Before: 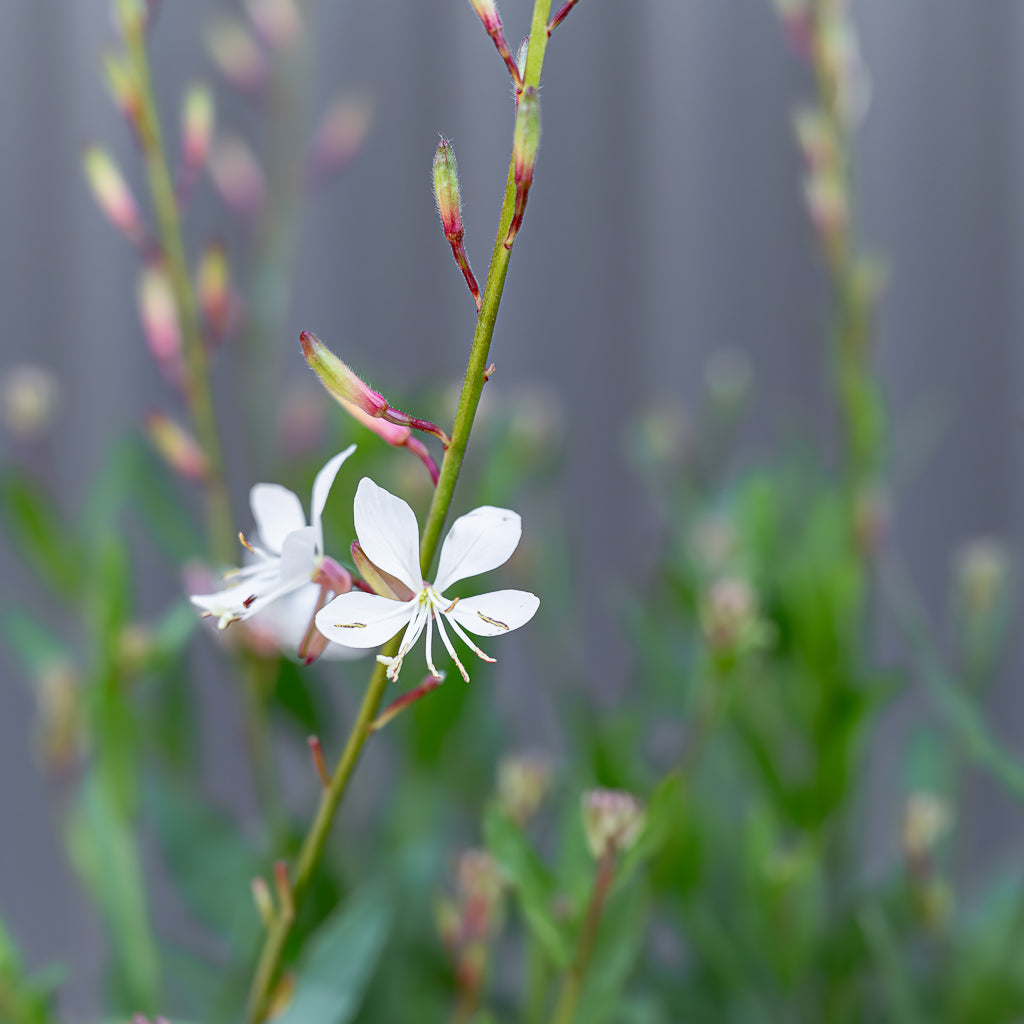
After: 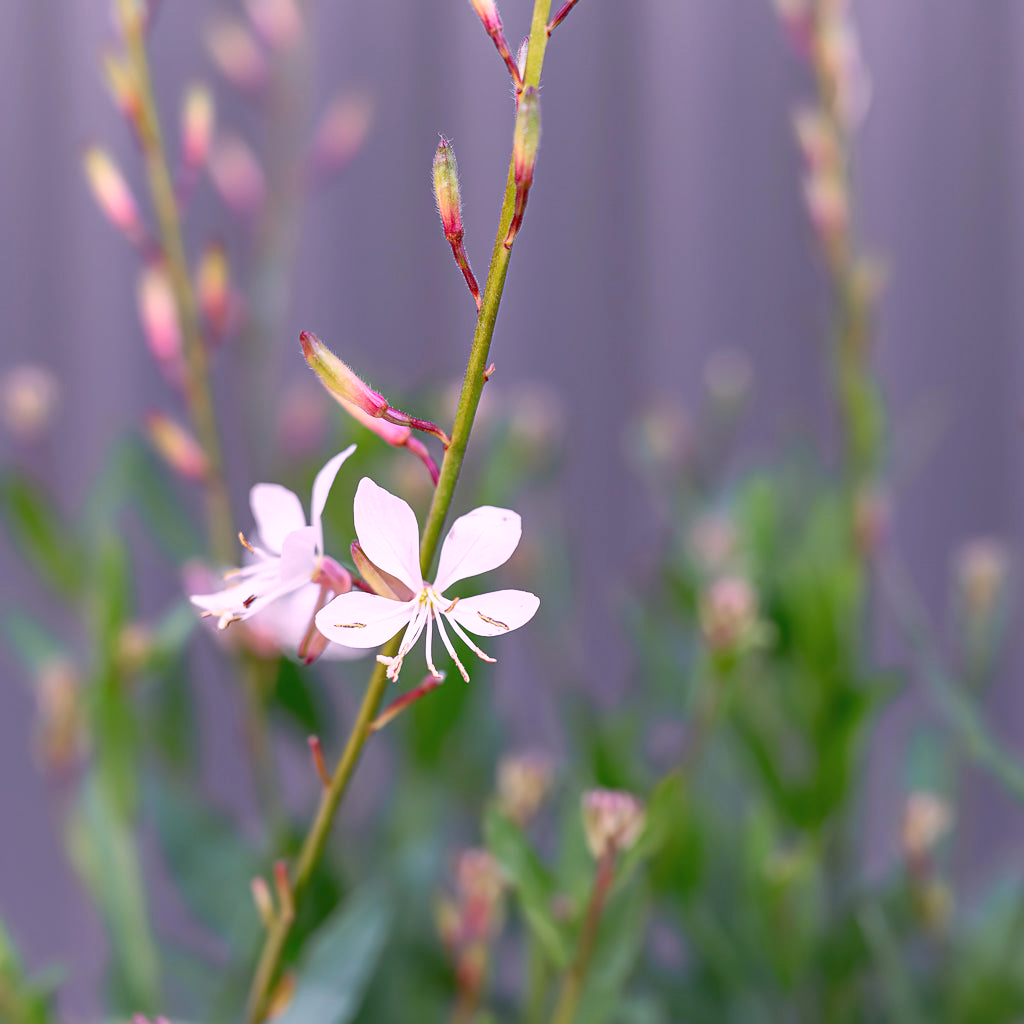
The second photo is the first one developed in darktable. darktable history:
color correction: highlights a* 0.207, highlights b* 2.7, shadows a* -0.874, shadows b* -4.78
white balance: red 1.188, blue 1.11
